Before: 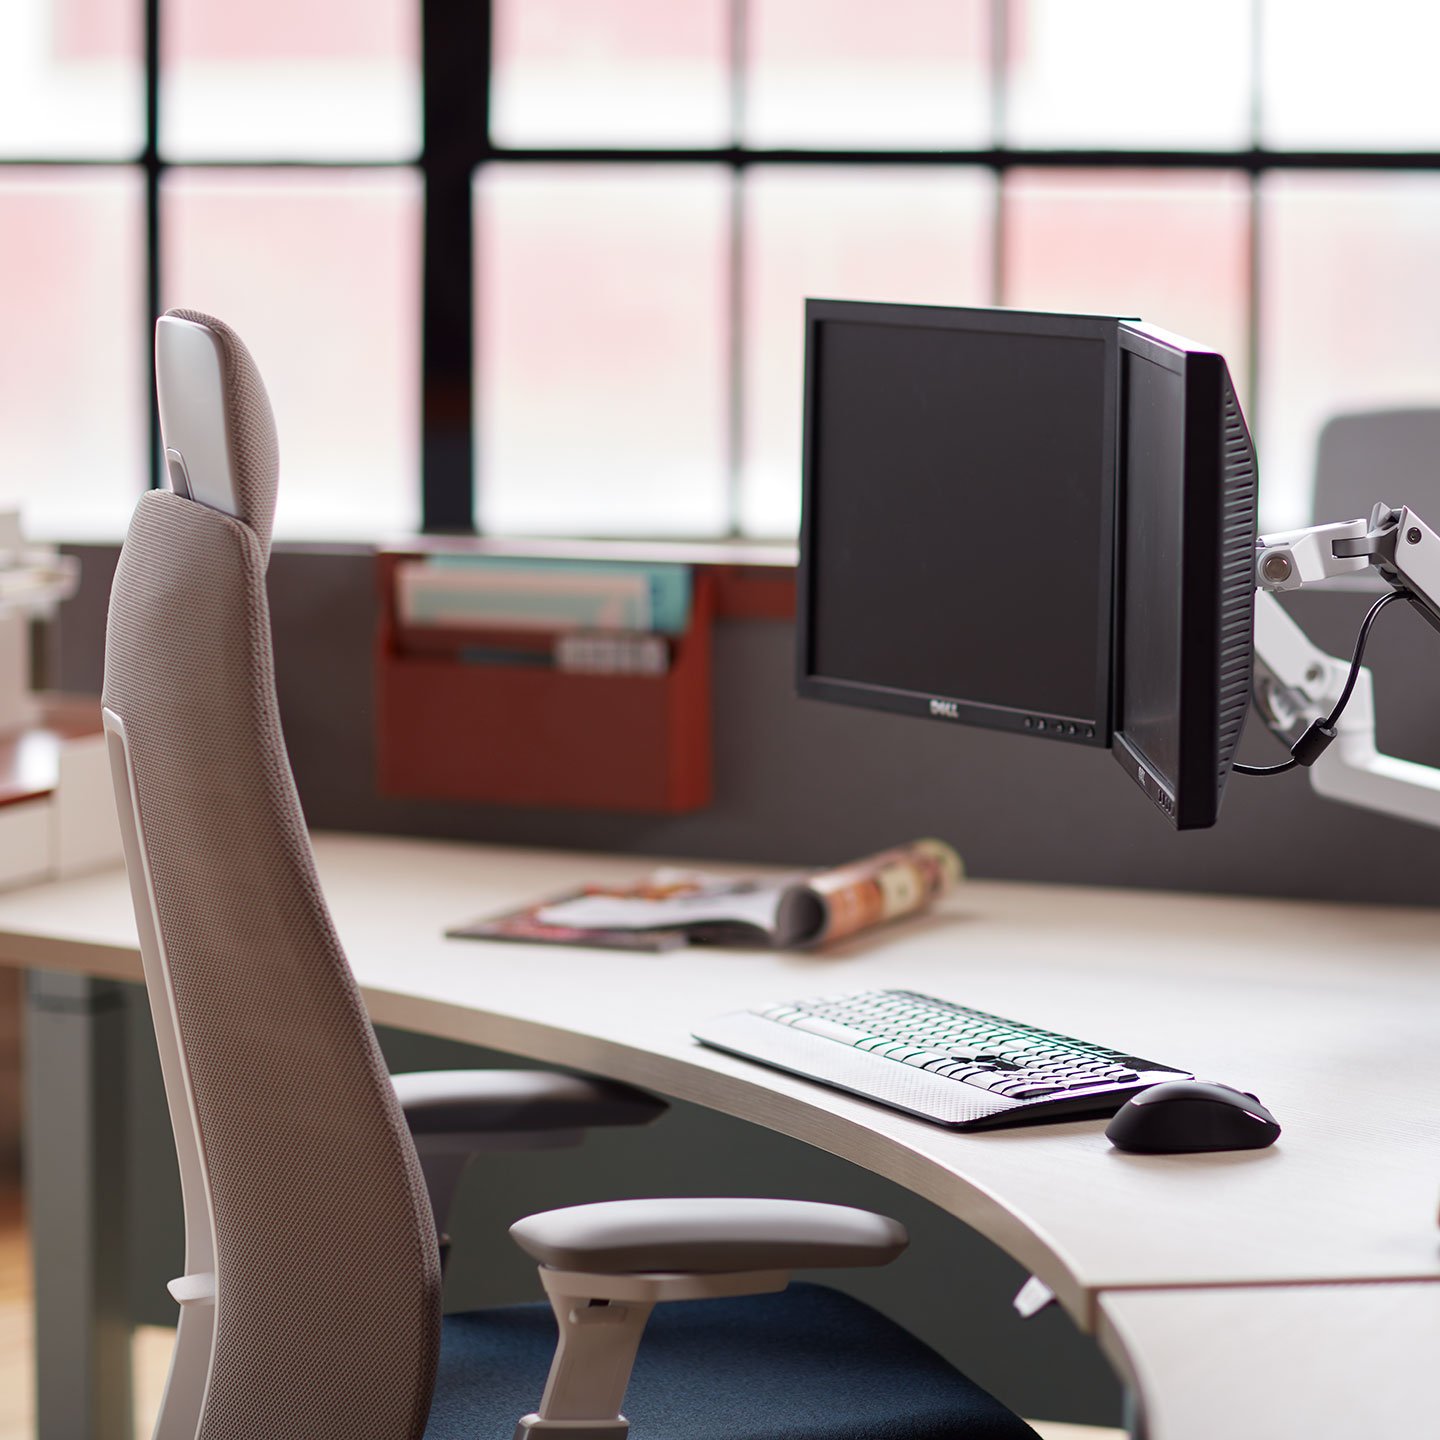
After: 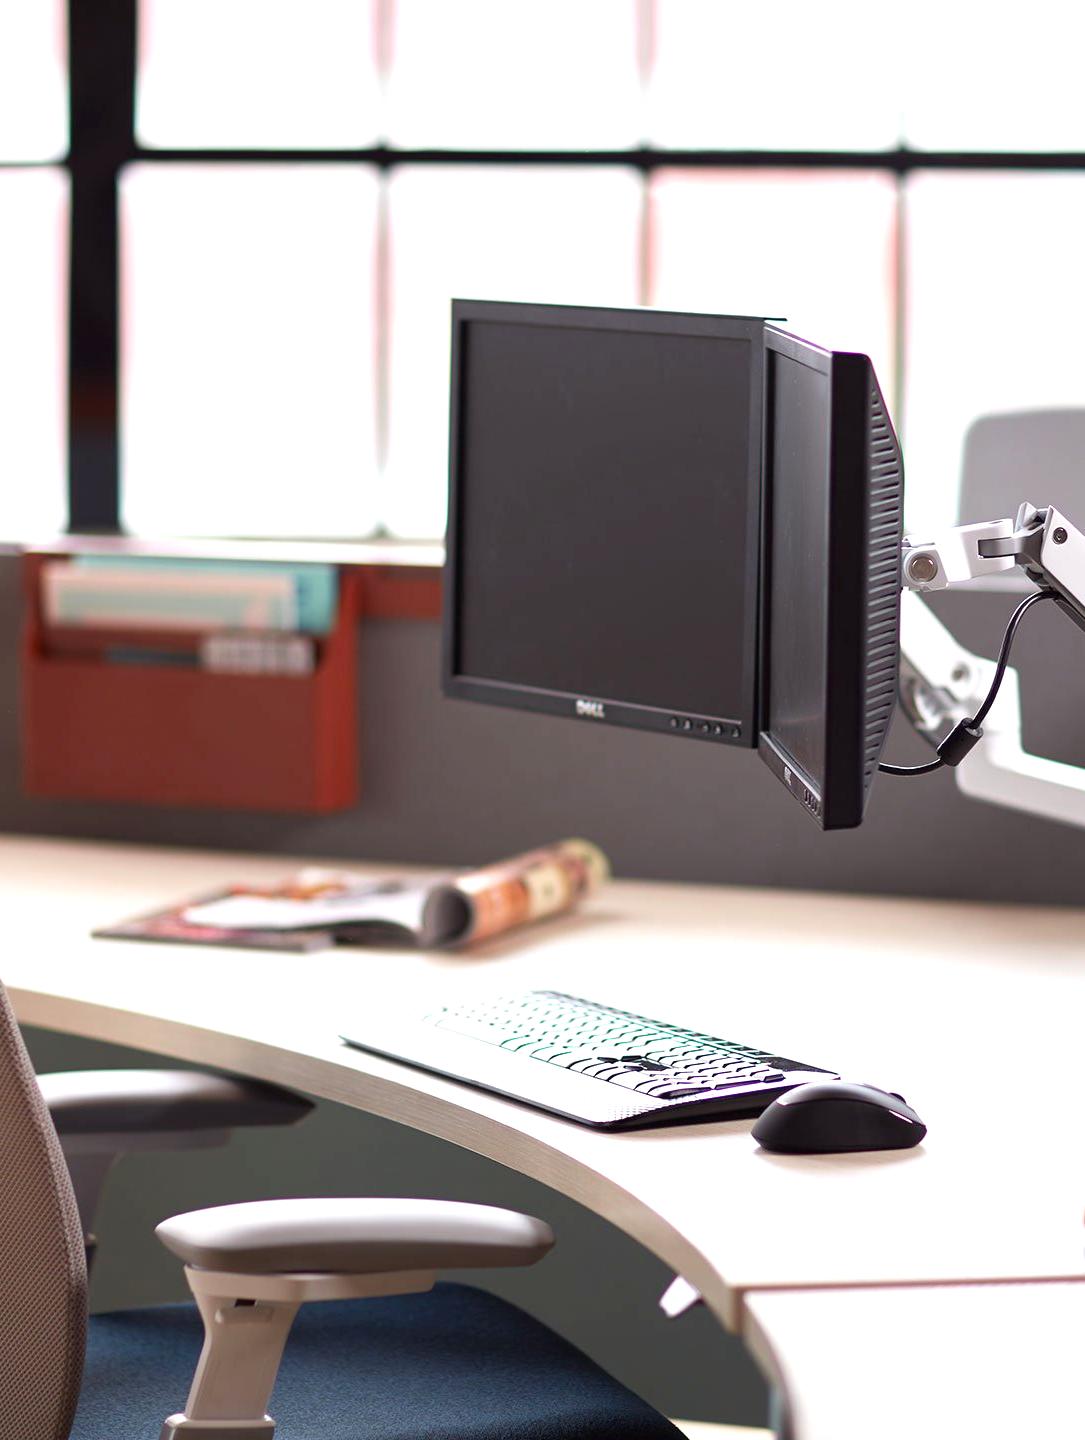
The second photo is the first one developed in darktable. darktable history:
exposure: black level correction 0, exposure 0.7 EV, compensate exposure bias true, compensate highlight preservation false
tone equalizer: on, module defaults
crop and rotate: left 24.6%
